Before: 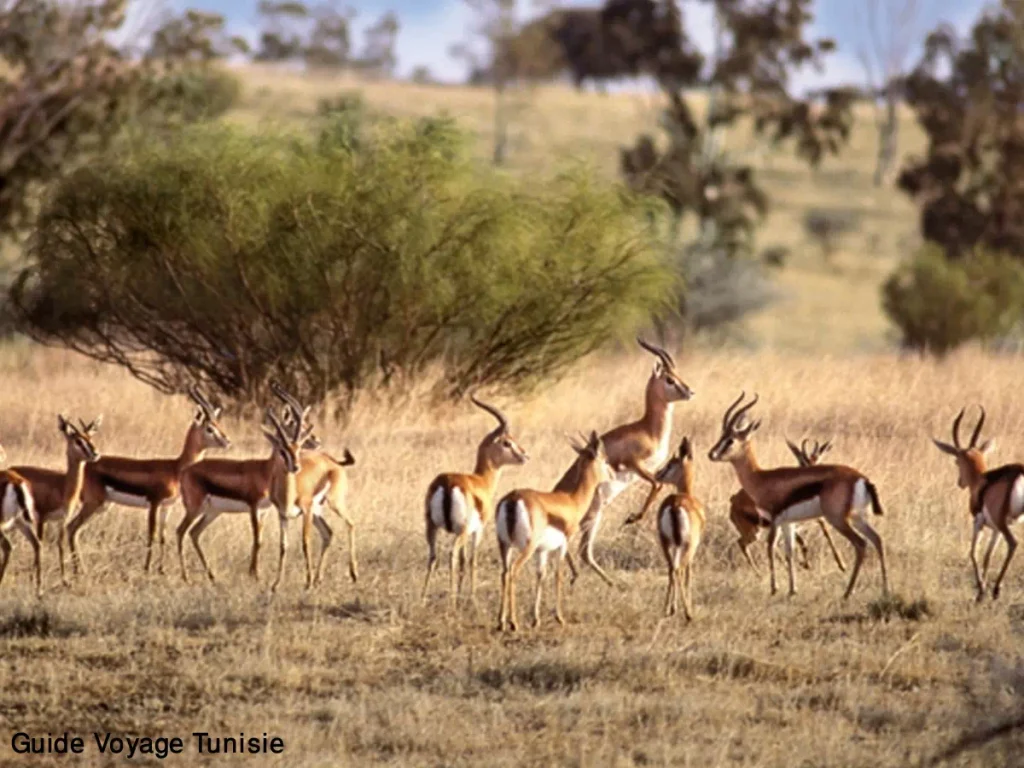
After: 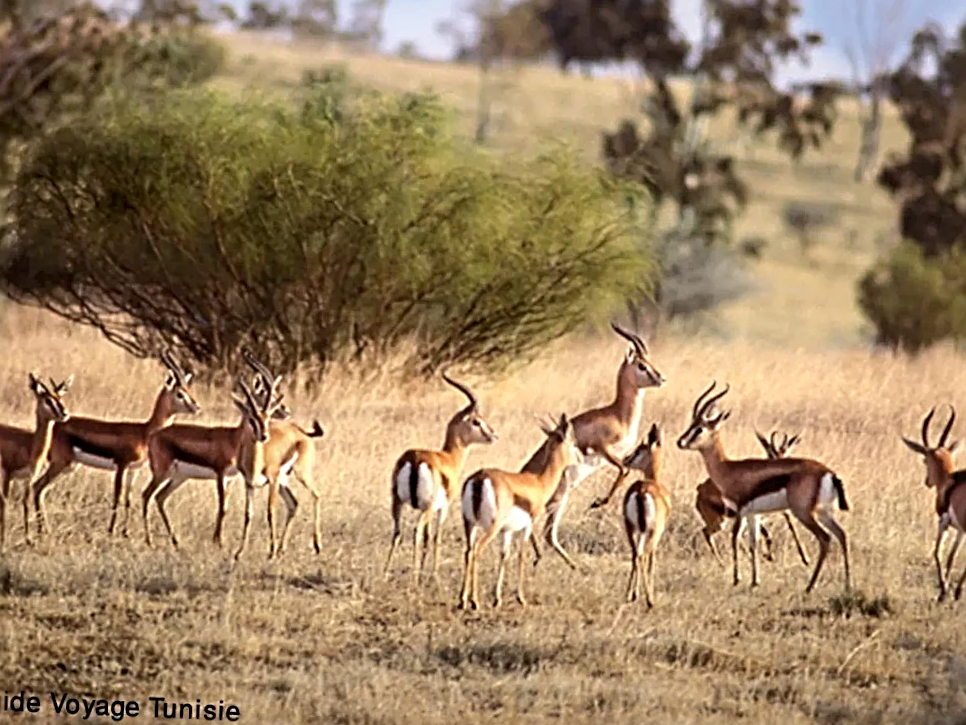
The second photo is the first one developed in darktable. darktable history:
crop and rotate: angle -2.58°
sharpen: radius 3, amount 0.759
shadows and highlights: shadows -54.03, highlights 87.31, soften with gaussian
